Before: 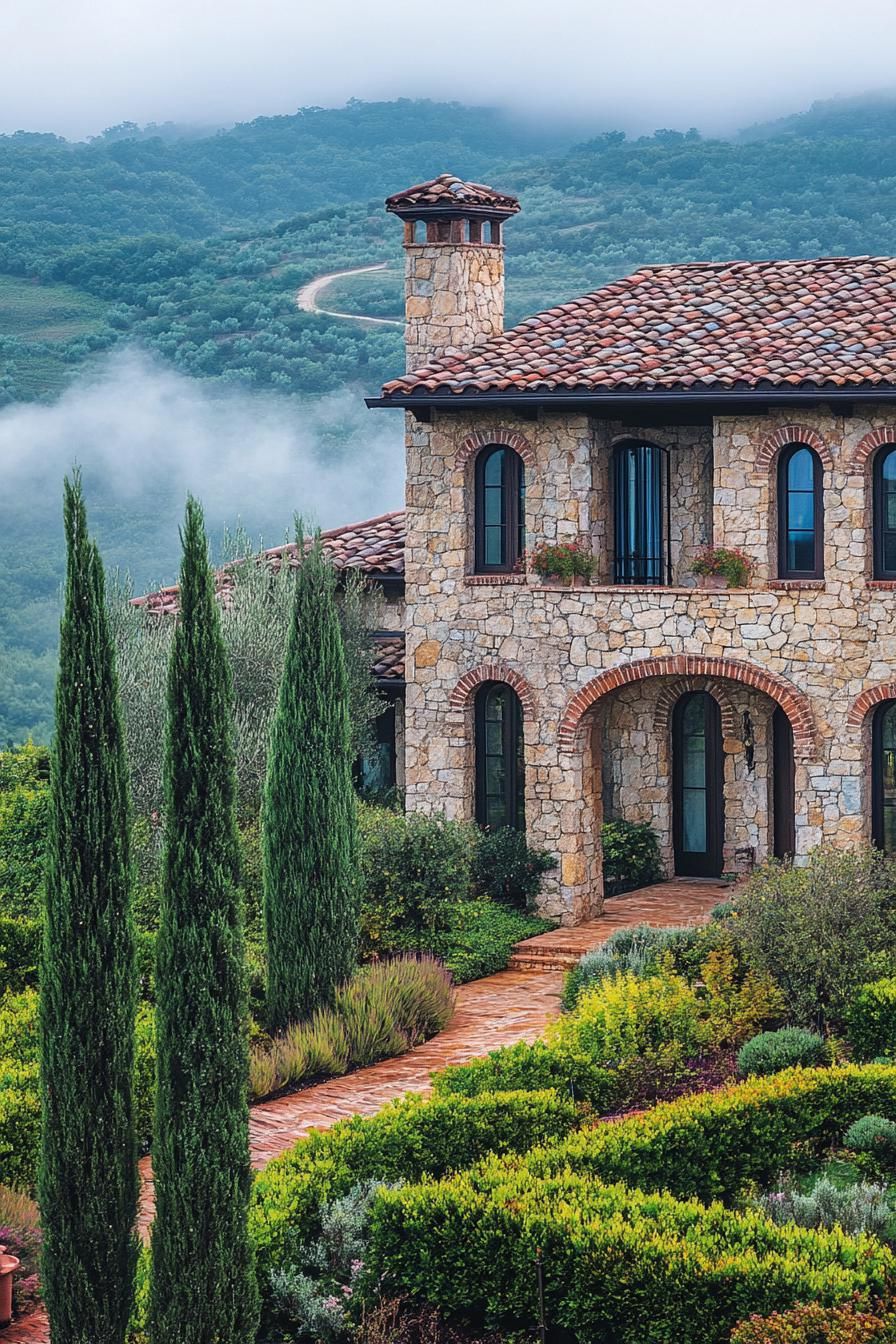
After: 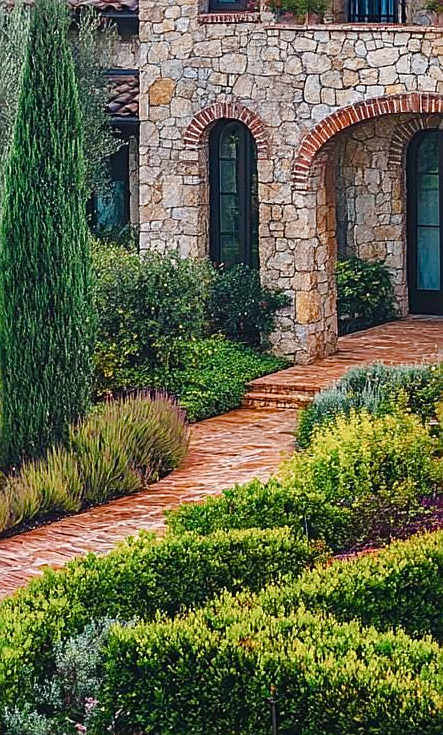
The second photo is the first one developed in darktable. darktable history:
color balance rgb: power › hue 324.1°, global offset › luminance 0.251%, perceptual saturation grading › global saturation 25.414%, perceptual saturation grading › highlights -50.513%, perceptual saturation grading › shadows 30.694%, global vibrance 20%
crop: left 29.73%, top 41.848%, right 20.772%, bottom 3.459%
sharpen: on, module defaults
